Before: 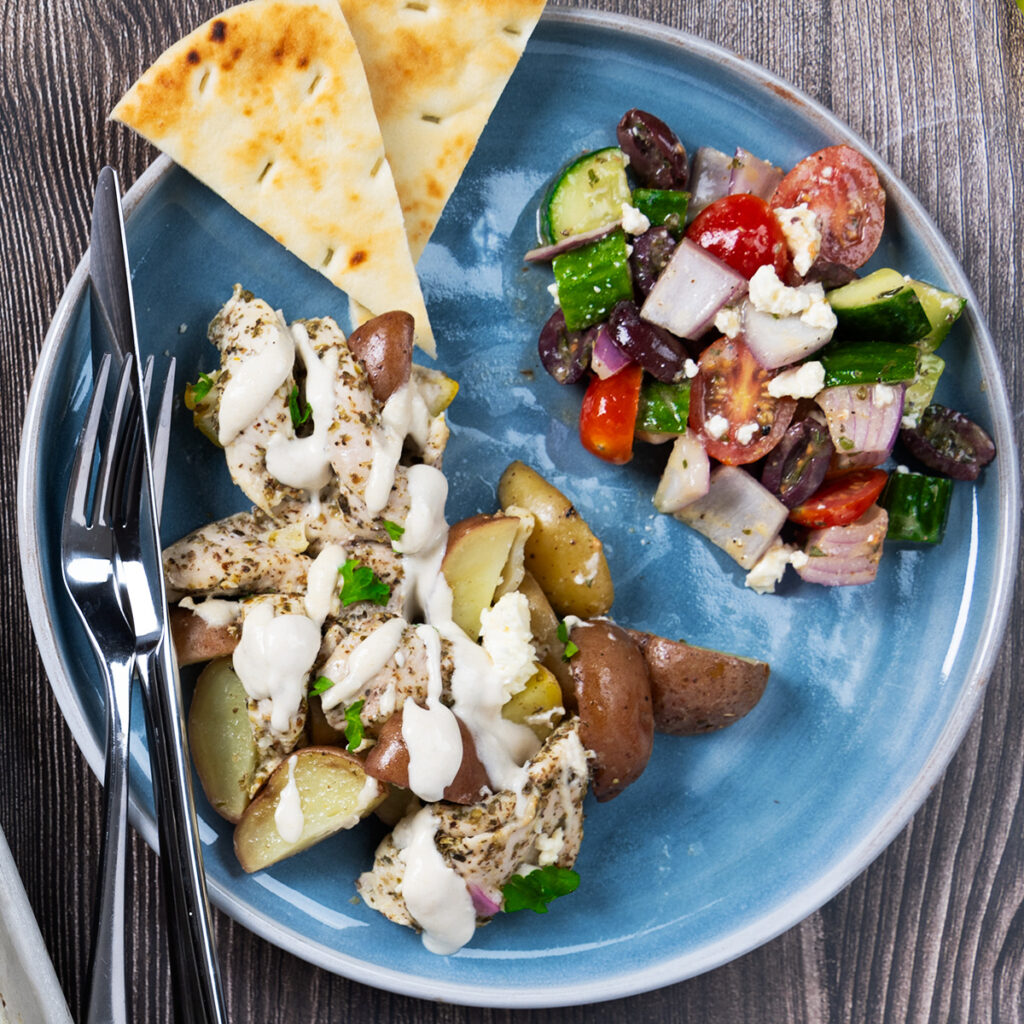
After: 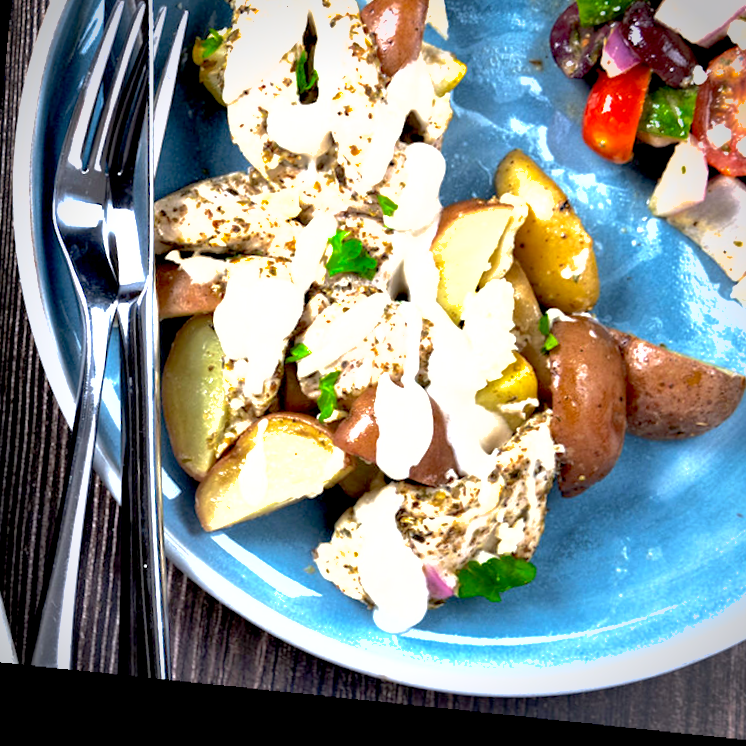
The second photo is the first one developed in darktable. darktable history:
exposure: black level correction 0.008, exposure 0.979 EV, compensate highlight preservation false
rotate and perspective: rotation 5.12°, automatic cropping off
vignetting: saturation 0, unbound false
crop and rotate: angle -0.82°, left 3.85%, top 31.828%, right 27.992%
shadows and highlights: on, module defaults
tone equalizer: -8 EV -0.417 EV, -7 EV -0.389 EV, -6 EV -0.333 EV, -5 EV -0.222 EV, -3 EV 0.222 EV, -2 EV 0.333 EV, -1 EV 0.389 EV, +0 EV 0.417 EV, edges refinement/feathering 500, mask exposure compensation -1.57 EV, preserve details no
